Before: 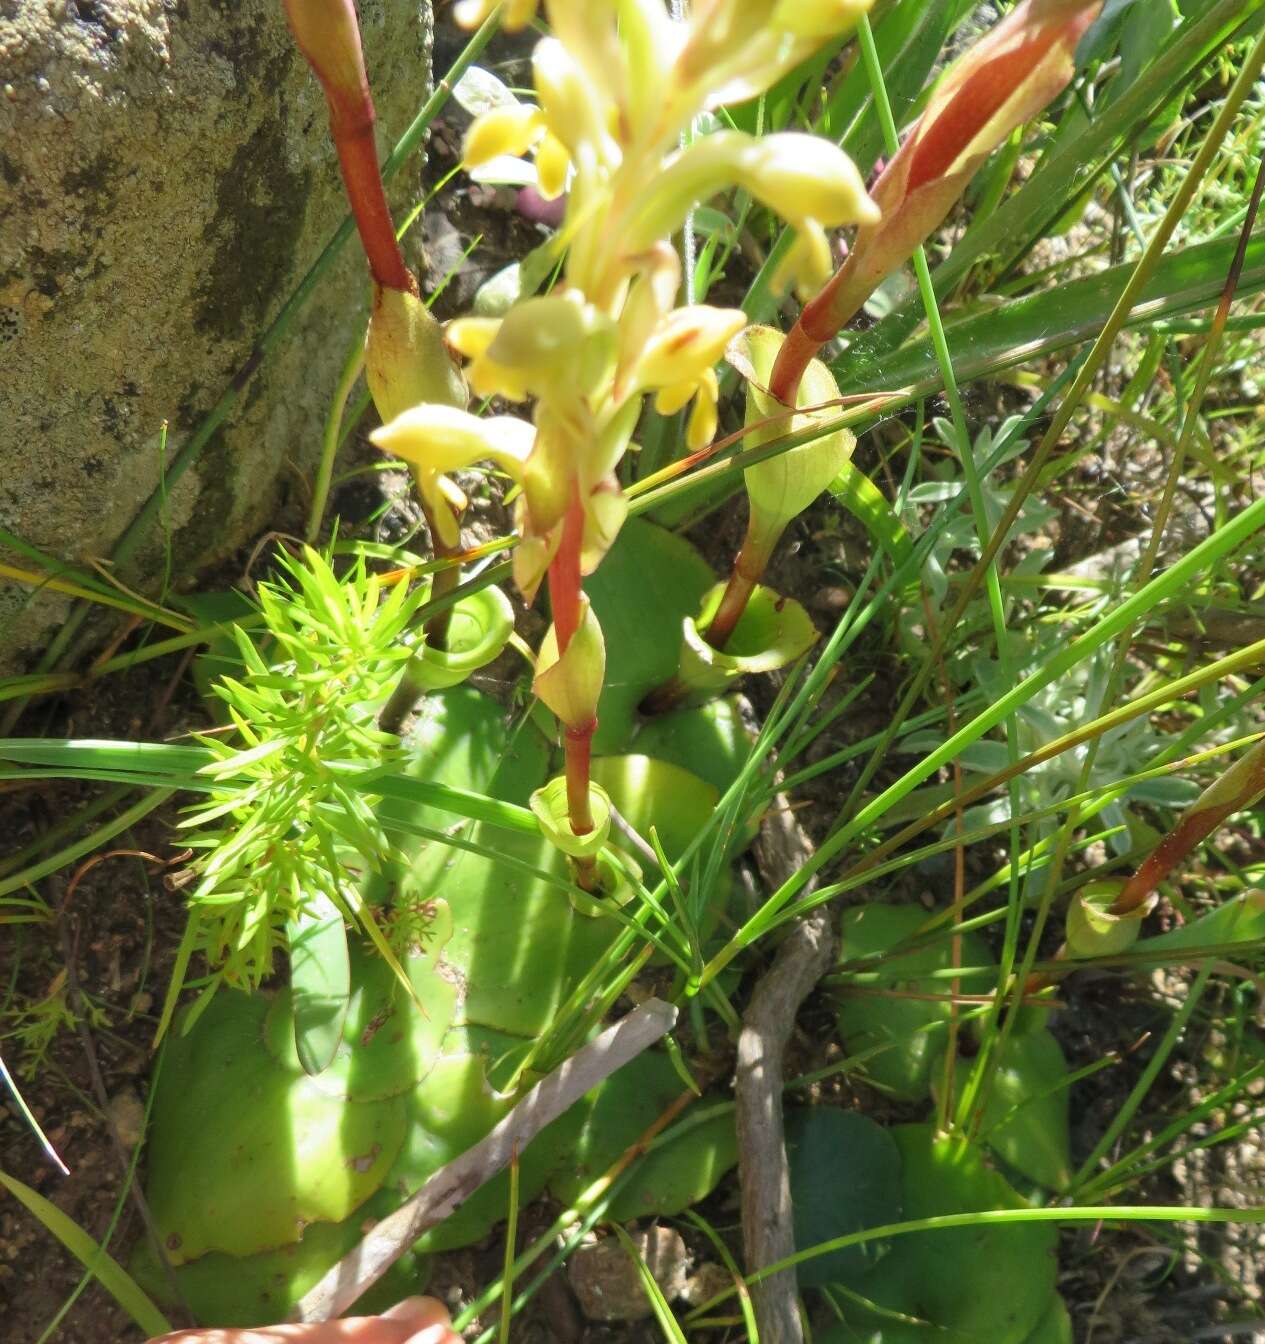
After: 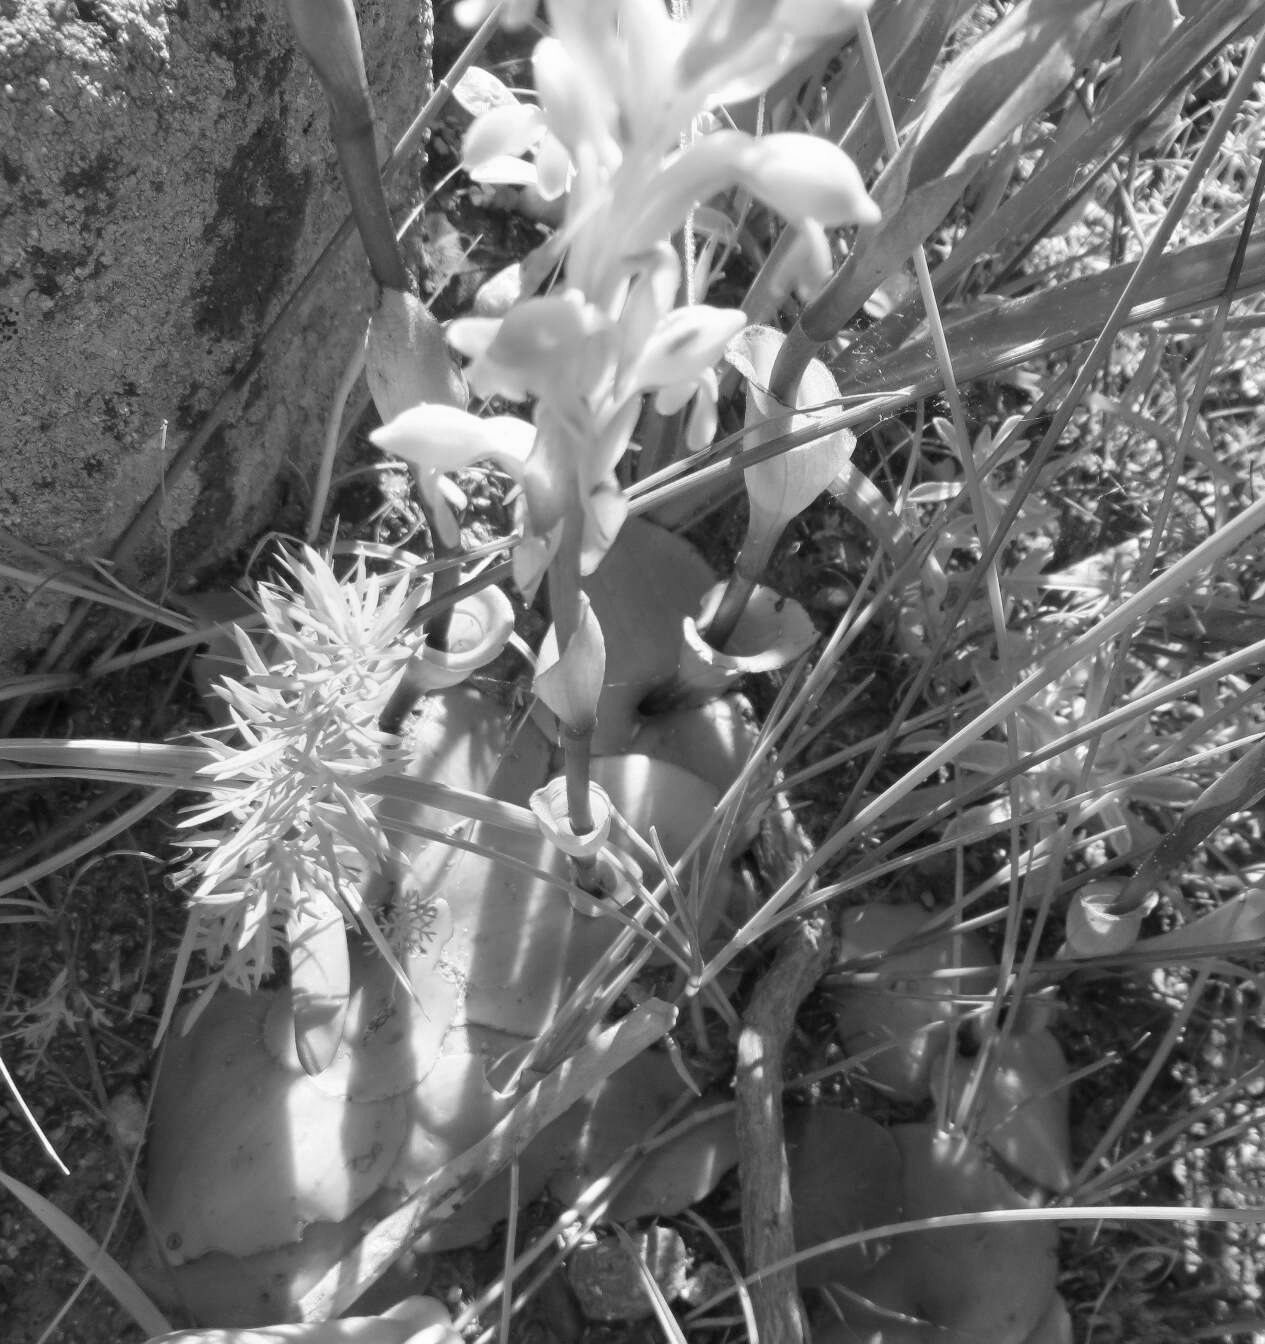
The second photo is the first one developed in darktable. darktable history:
color correction: highlights a* 5.3, highlights b* 24.26, shadows a* -15.58, shadows b* 4.02
monochrome: a 16.01, b -2.65, highlights 0.52
